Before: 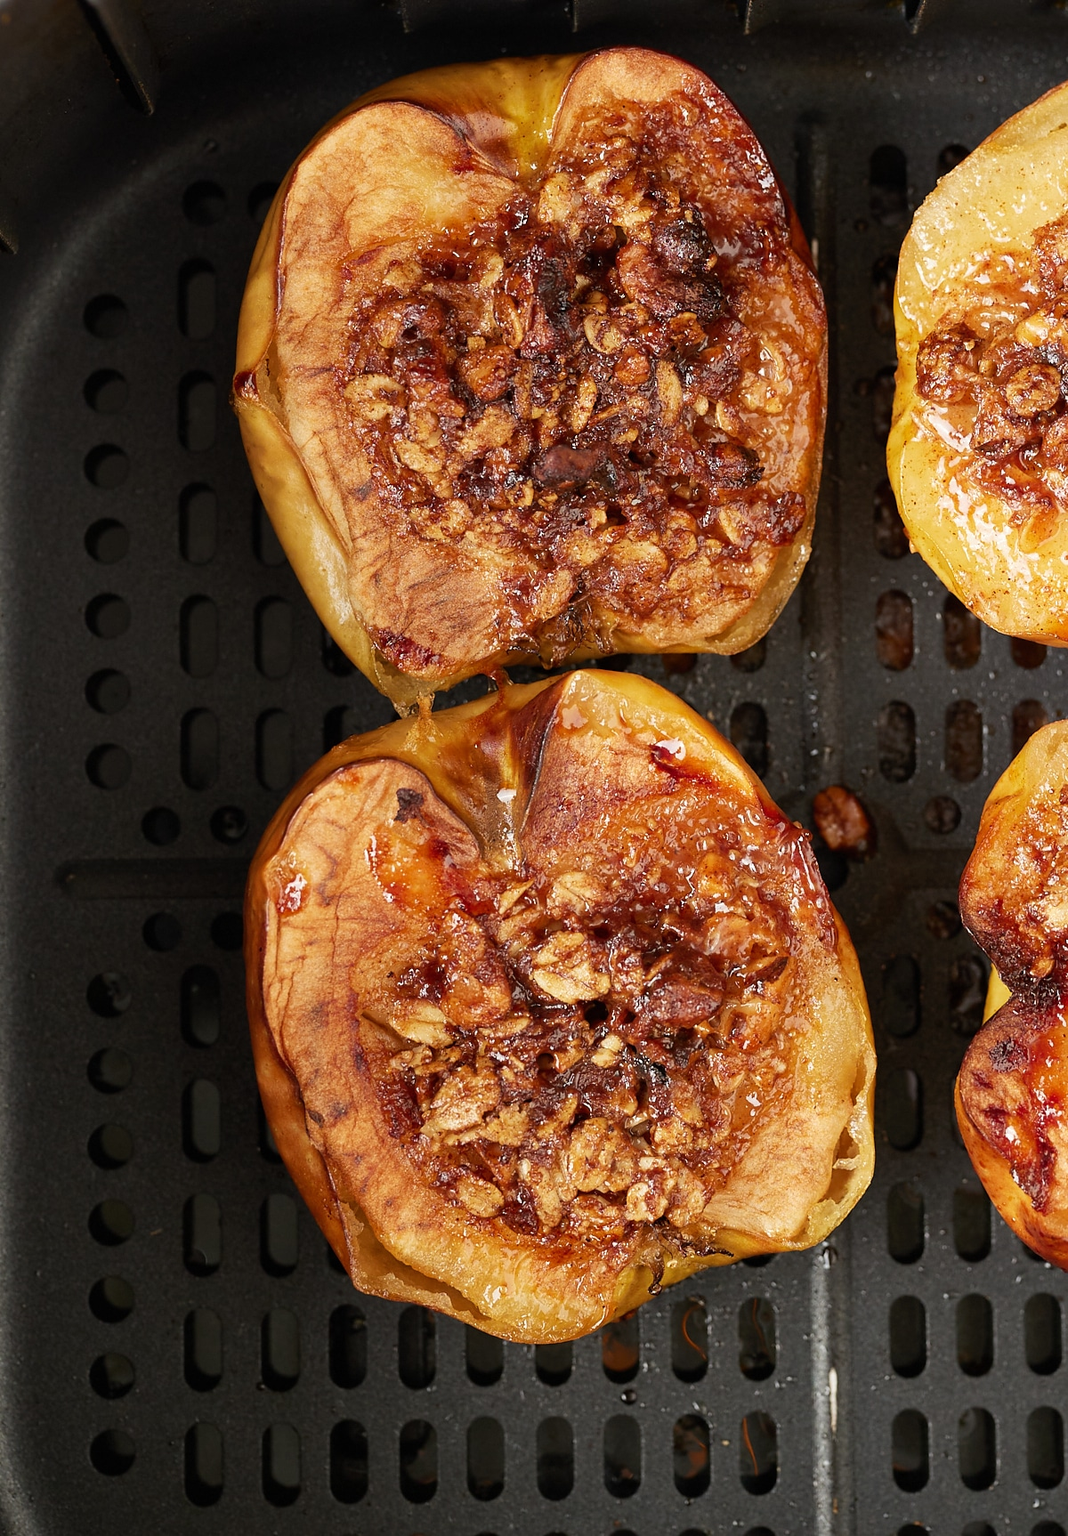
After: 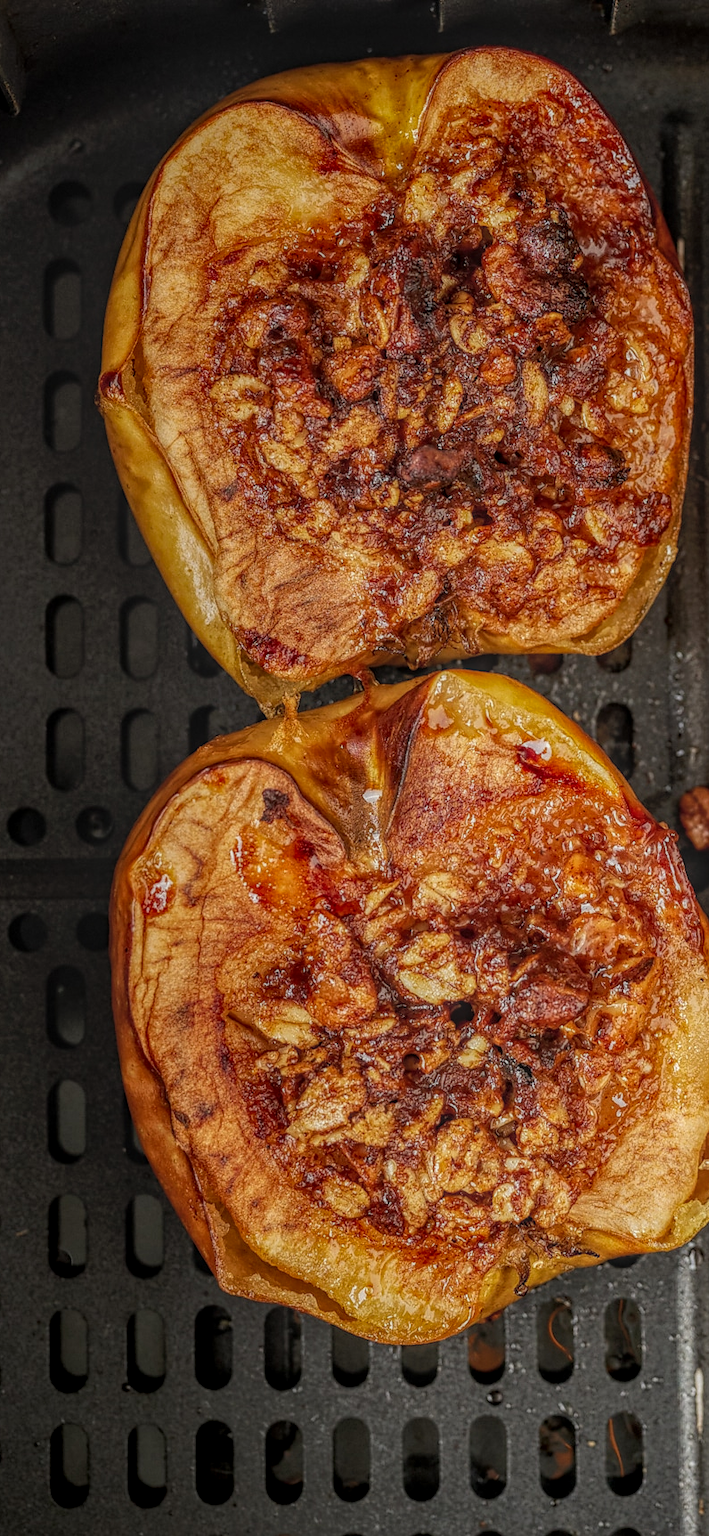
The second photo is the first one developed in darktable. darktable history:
local contrast: highlights 20%, shadows 23%, detail 199%, midtone range 0.2
crop and rotate: left 12.646%, right 20.903%
